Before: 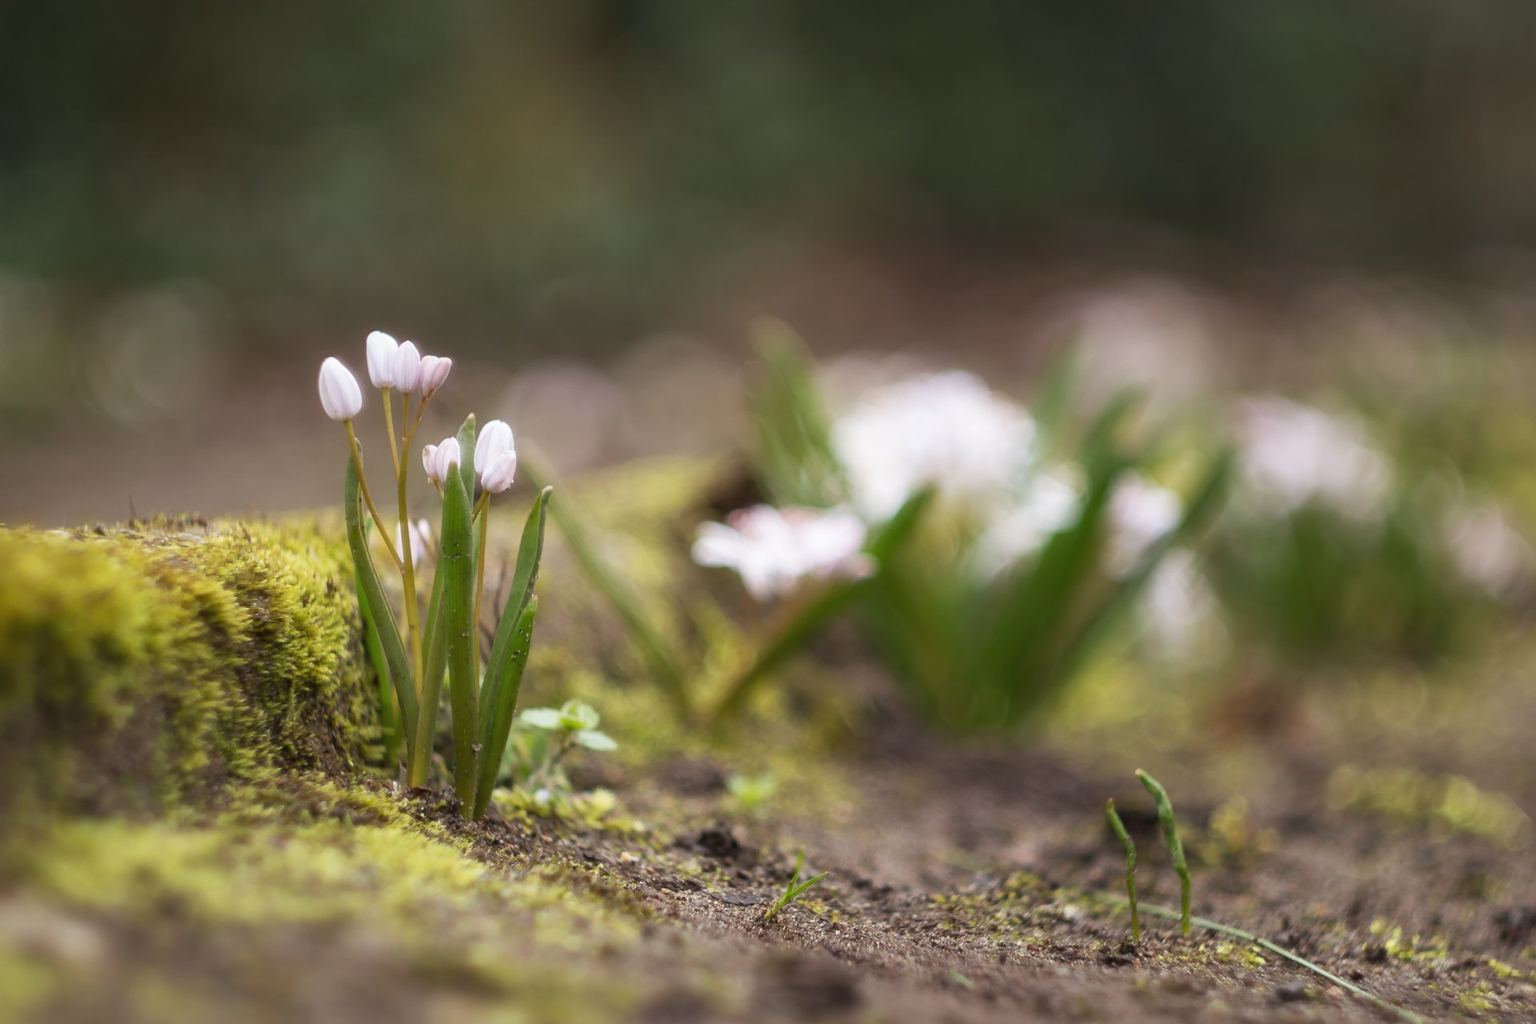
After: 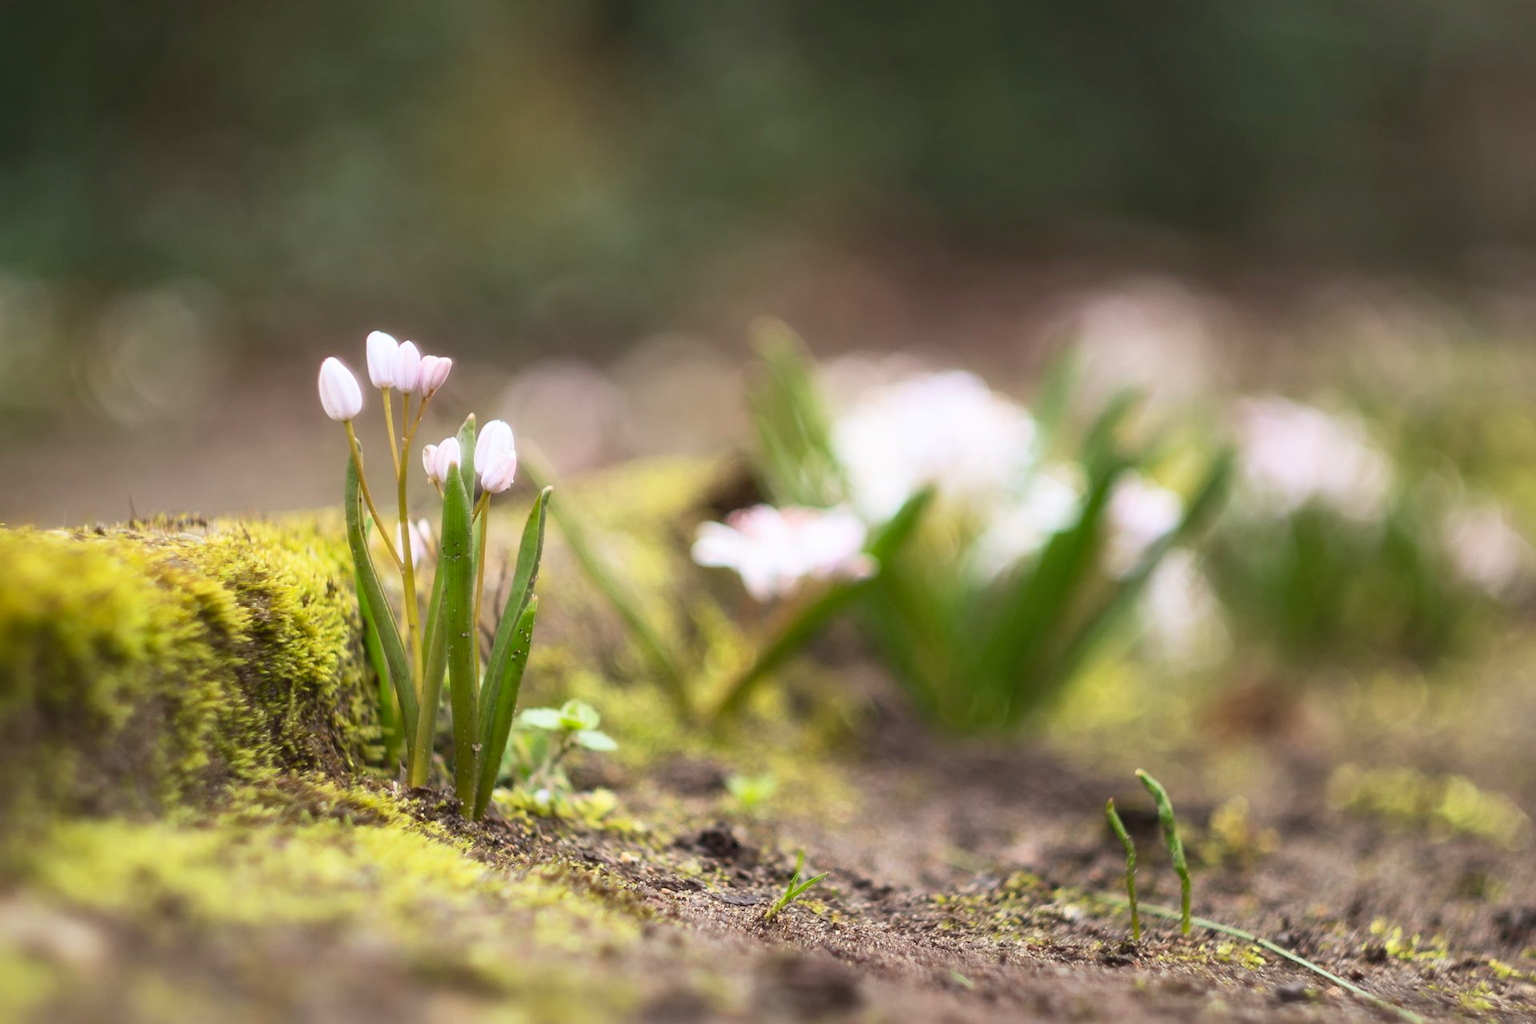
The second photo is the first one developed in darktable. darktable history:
contrast brightness saturation: contrast 0.204, brightness 0.159, saturation 0.221
